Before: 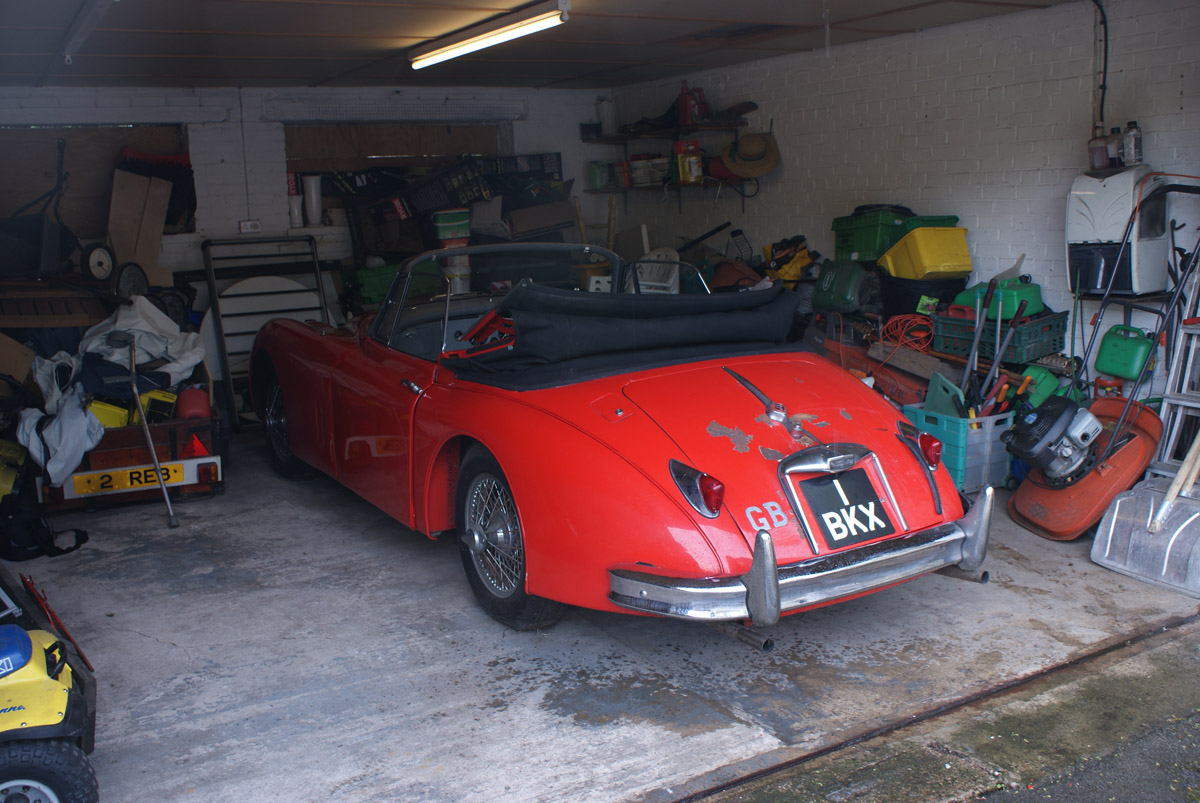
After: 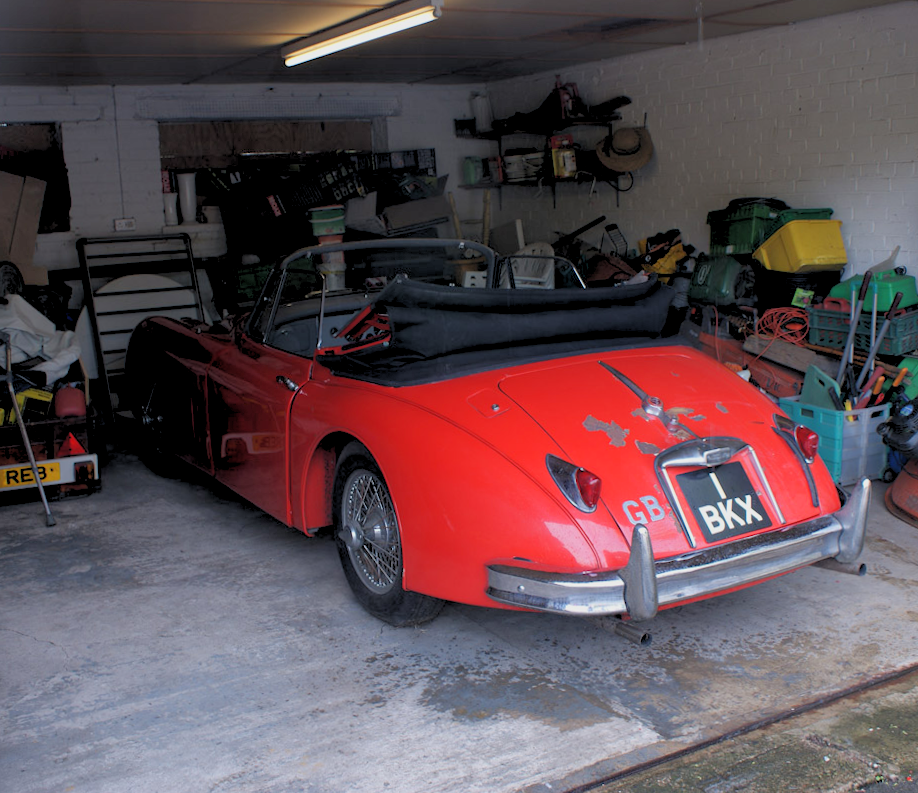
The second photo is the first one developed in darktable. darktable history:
rgb levels: preserve colors sum RGB, levels [[0.038, 0.433, 0.934], [0, 0.5, 1], [0, 0.5, 1]]
rotate and perspective: rotation -0.45°, automatic cropping original format, crop left 0.008, crop right 0.992, crop top 0.012, crop bottom 0.988
crop: left 9.88%, right 12.664%
